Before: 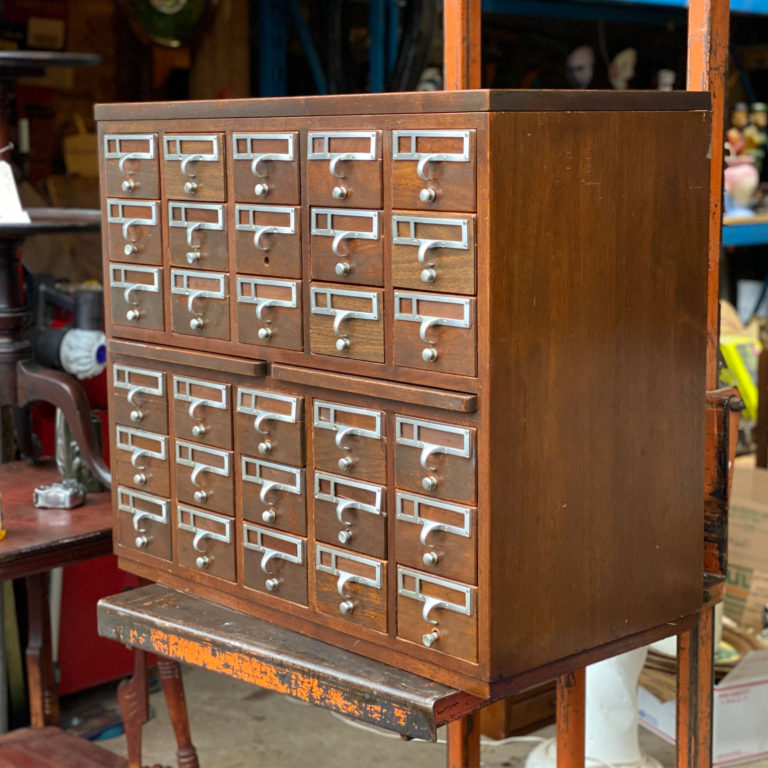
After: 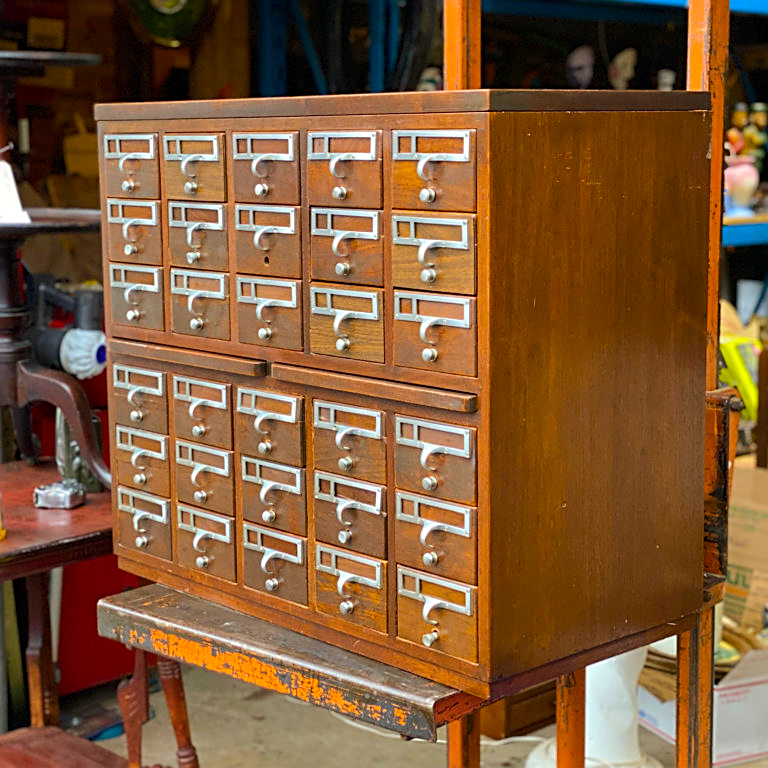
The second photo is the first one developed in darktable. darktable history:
sharpen: on, module defaults
color balance rgb: perceptual saturation grading › global saturation 25%, perceptual brilliance grading › mid-tones 10%, perceptual brilliance grading › shadows 15%, global vibrance 20%
